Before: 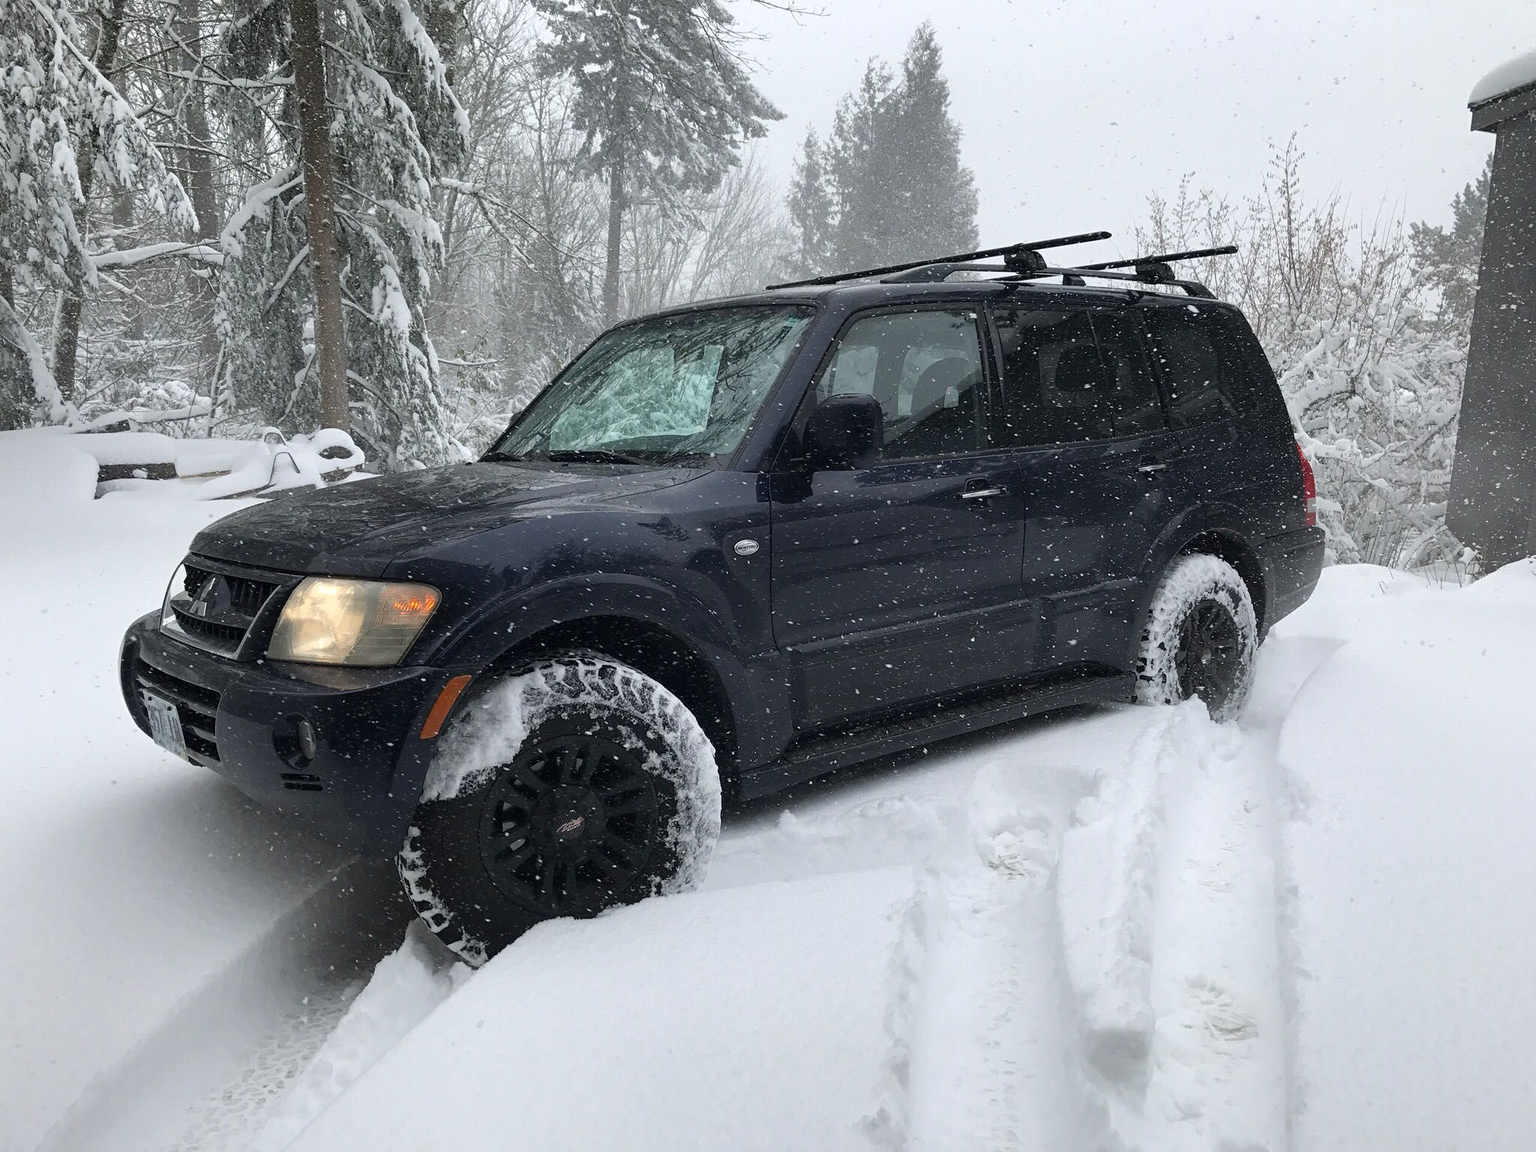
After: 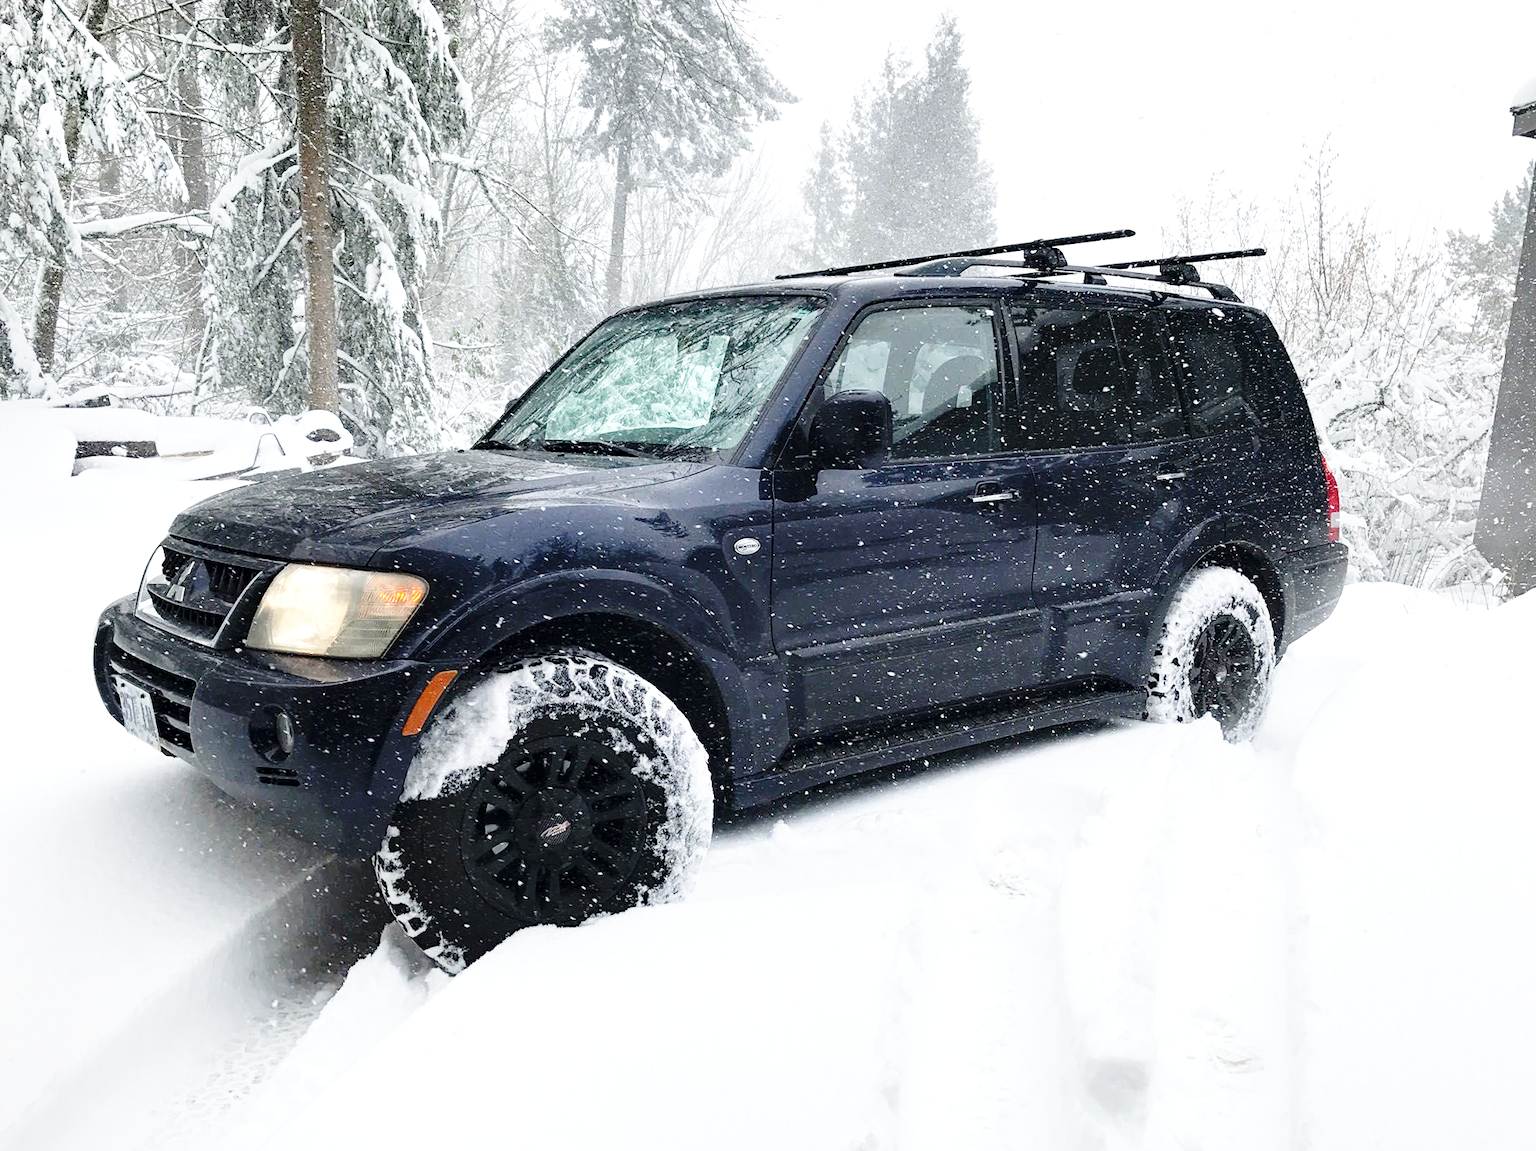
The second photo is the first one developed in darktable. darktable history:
local contrast: highlights 100%, shadows 100%, detail 120%, midtone range 0.2
crop and rotate: angle -1.69°
rgb levels: preserve colors max RGB
base curve: curves: ch0 [(0, 0) (0.028, 0.03) (0.105, 0.232) (0.387, 0.748) (0.754, 0.968) (1, 1)], fusion 1, exposure shift 0.576, preserve colors none
